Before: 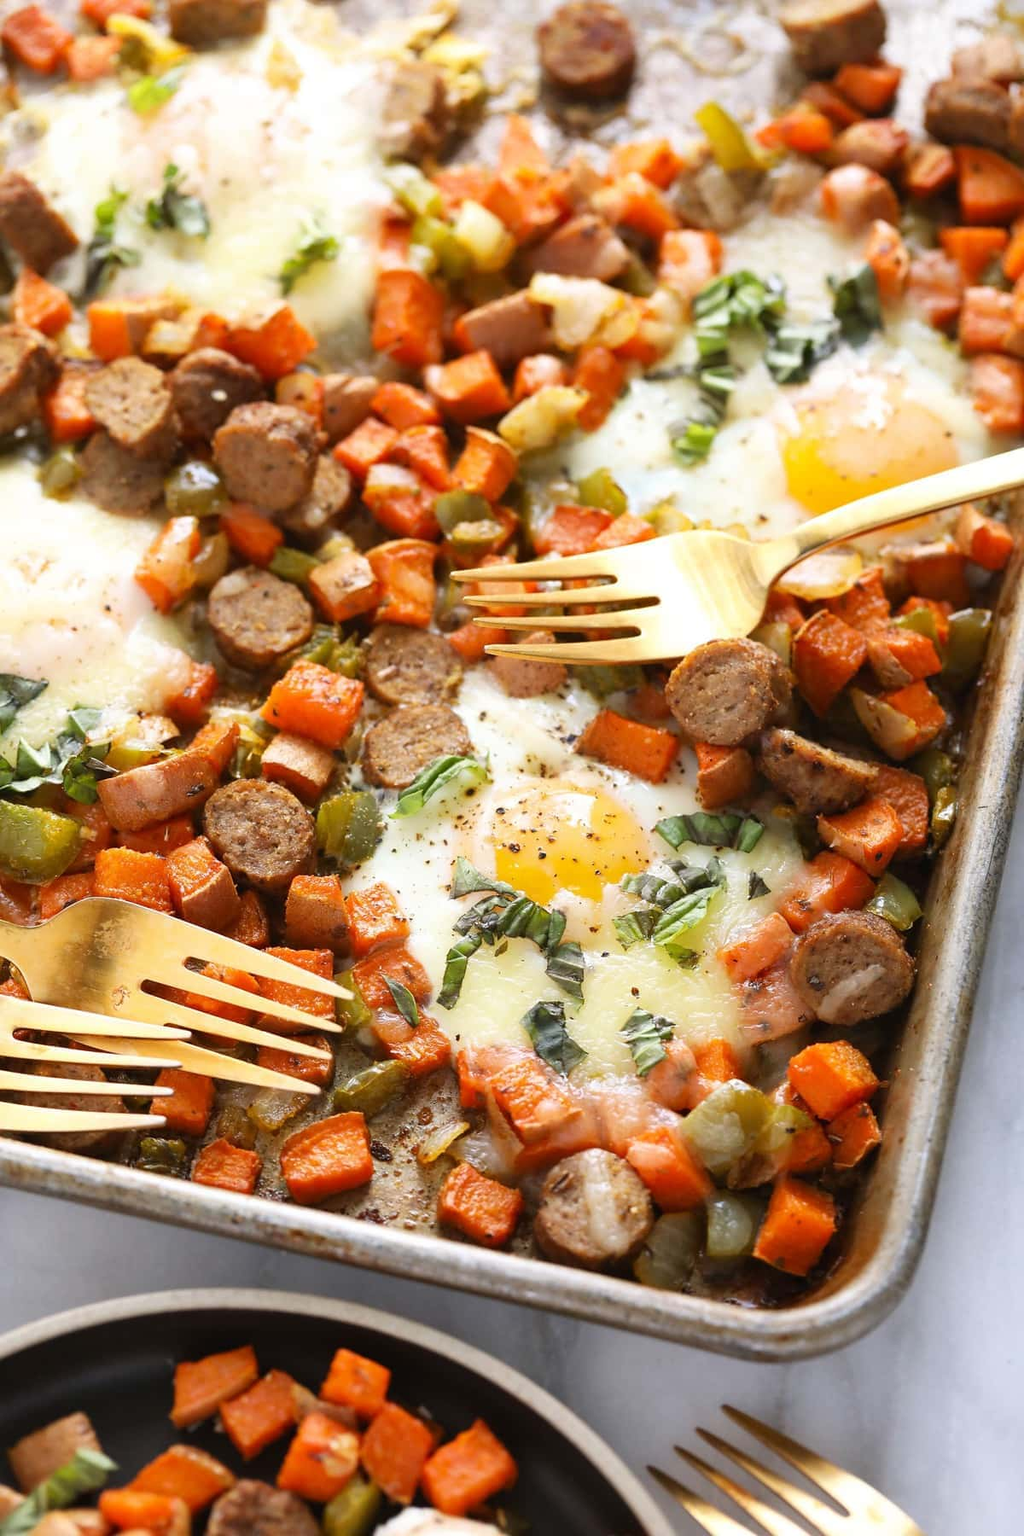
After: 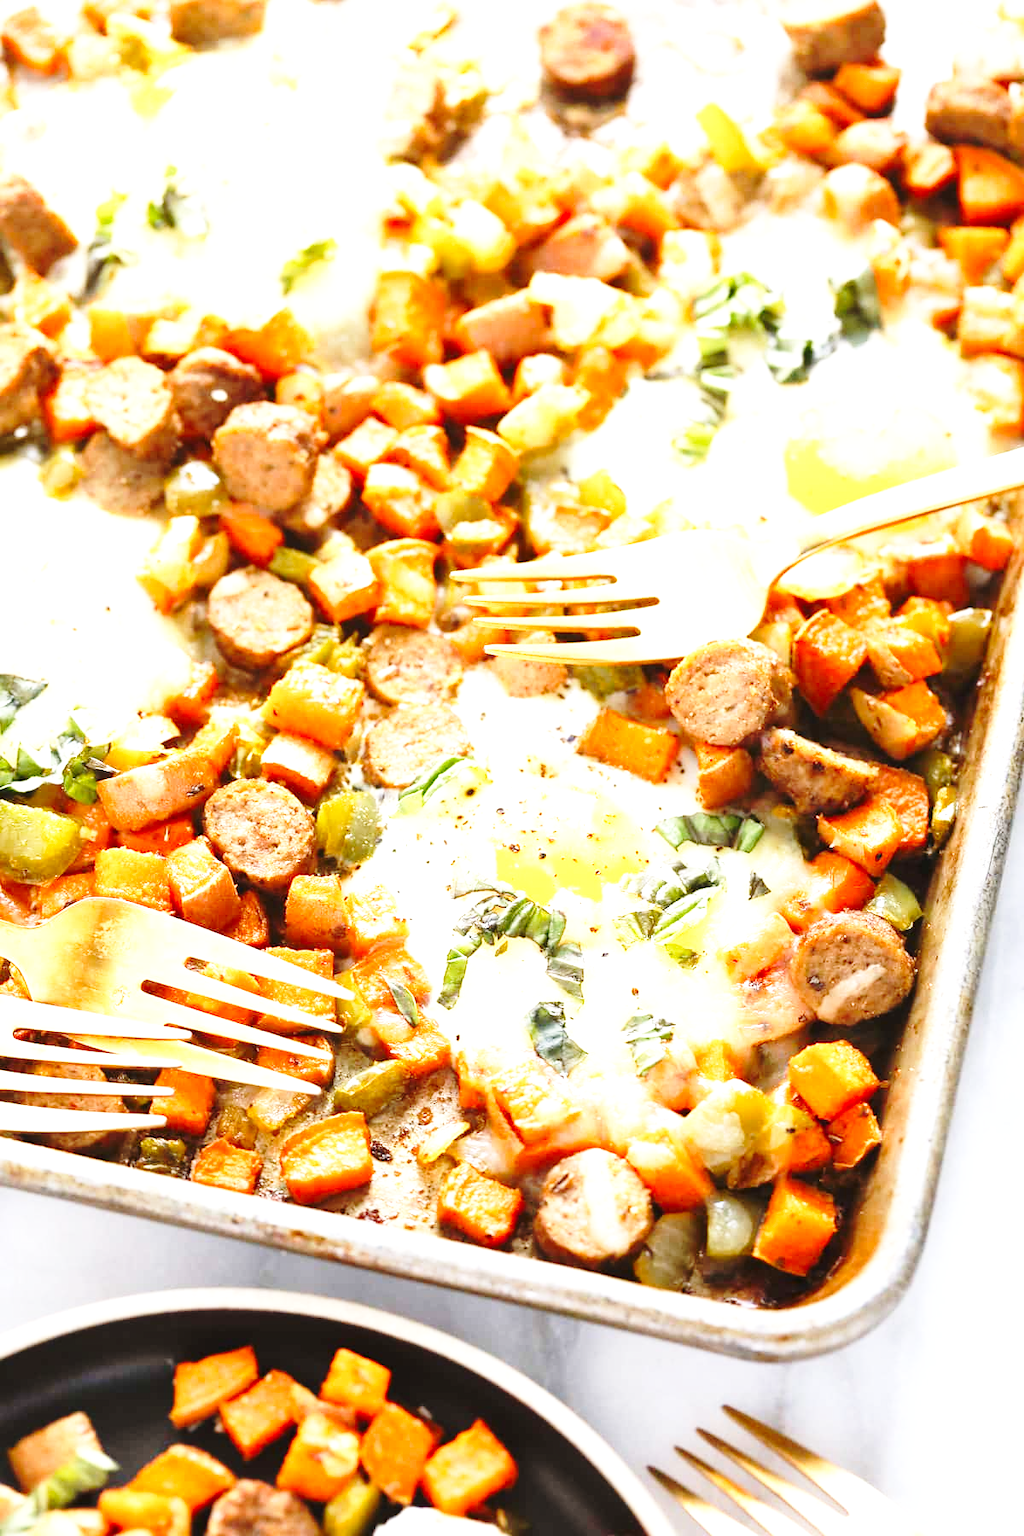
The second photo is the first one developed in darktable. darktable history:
exposure: black level correction 0, exposure 1.1 EV, compensate highlight preservation false
base curve: curves: ch0 [(0, 0) (0.036, 0.037) (0.121, 0.228) (0.46, 0.76) (0.859, 0.983) (1, 1)], preserve colors none
tone equalizer: on, module defaults
